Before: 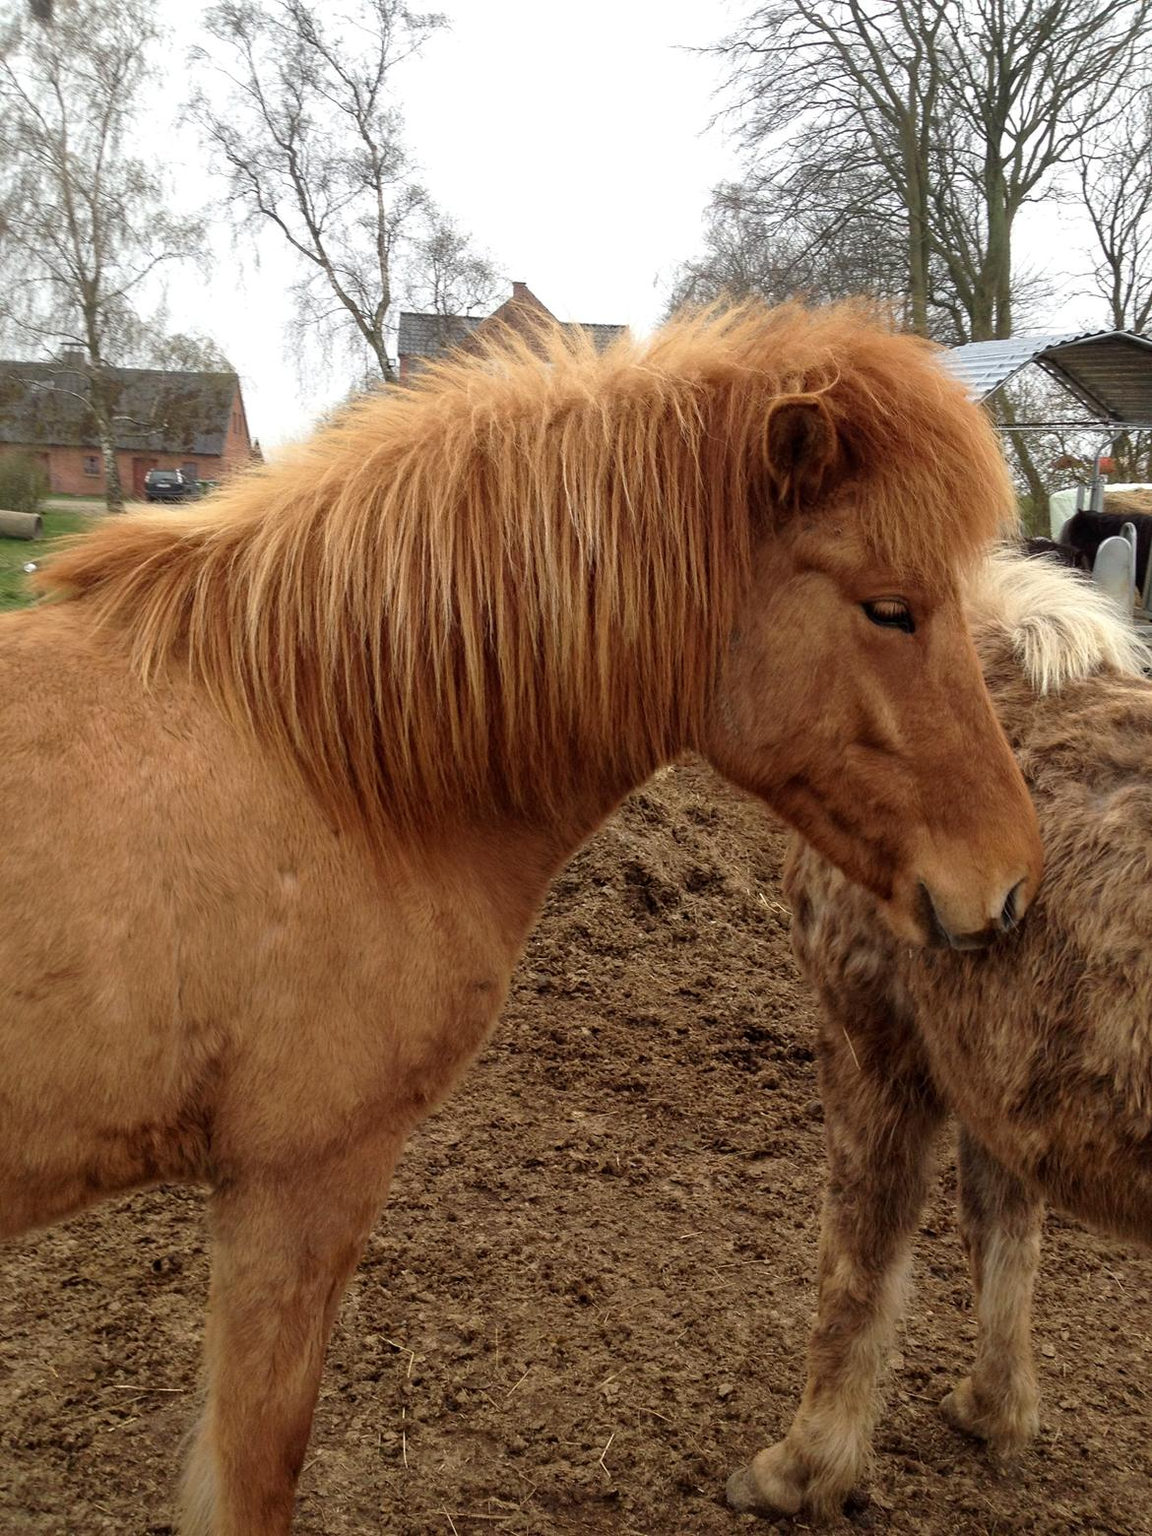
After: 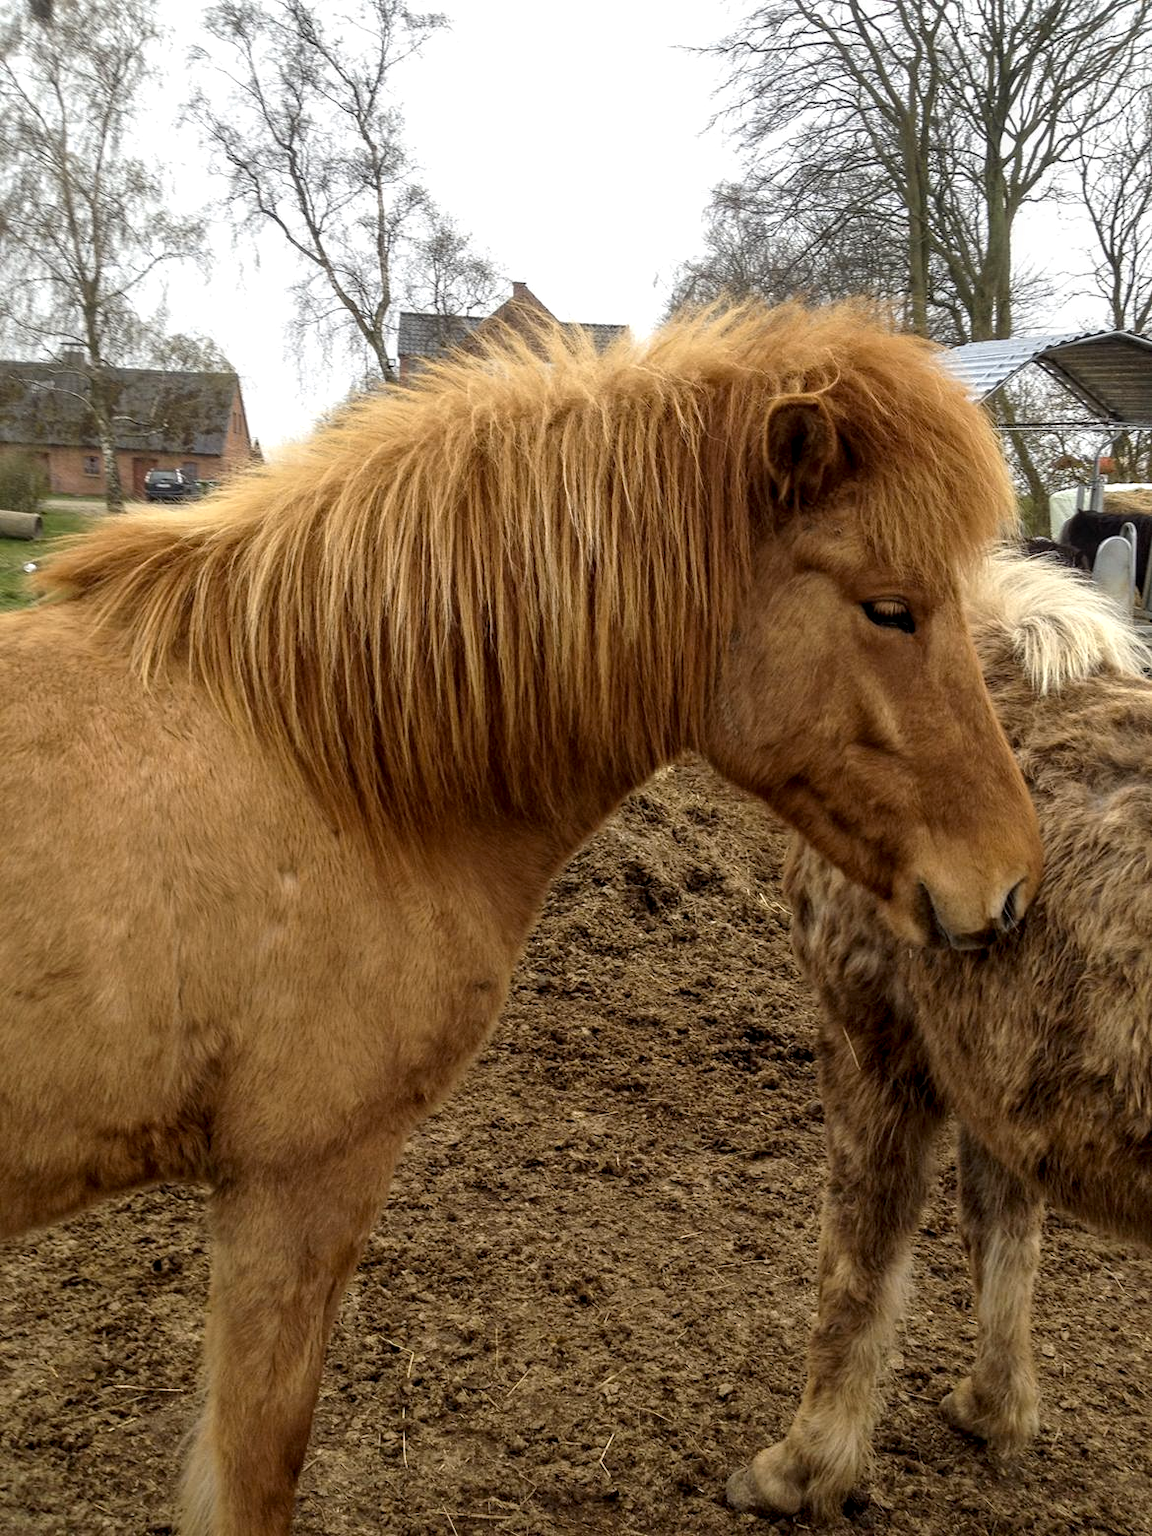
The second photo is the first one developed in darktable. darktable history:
local contrast: detail 130%
color contrast: green-magenta contrast 0.8, blue-yellow contrast 1.1, unbound 0
